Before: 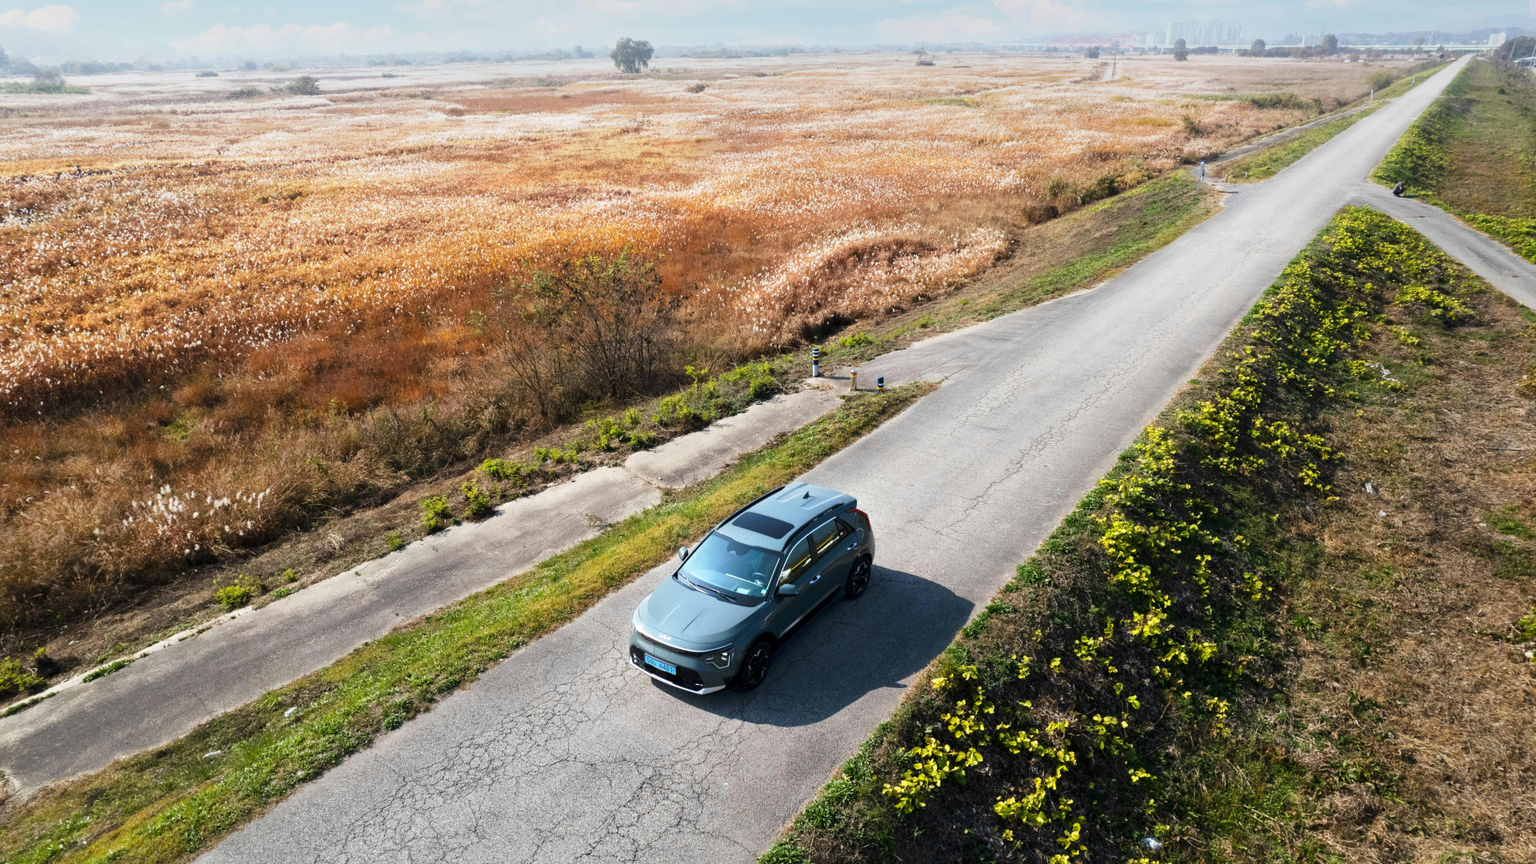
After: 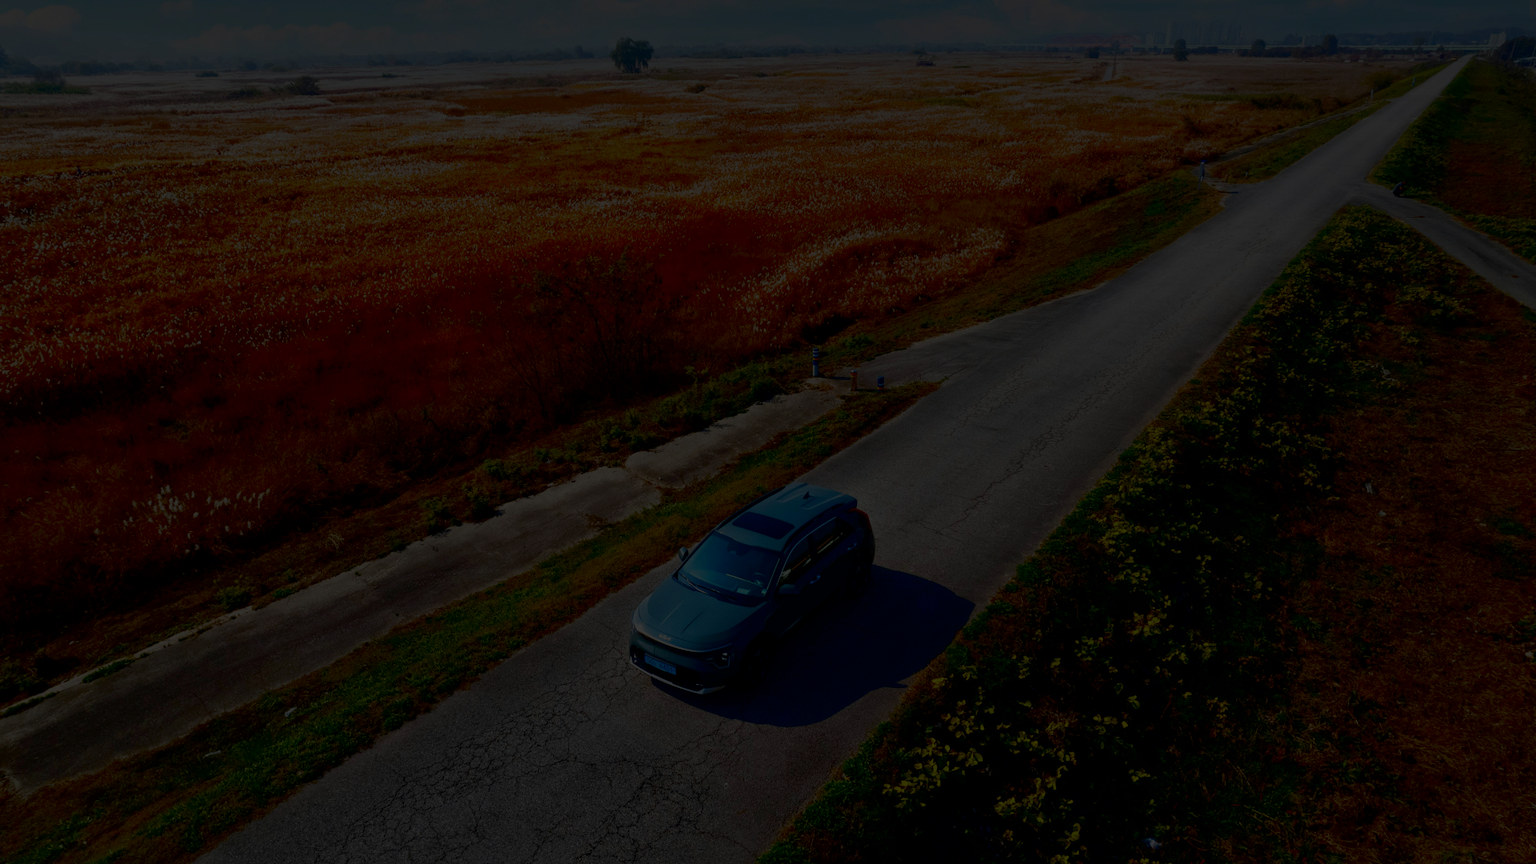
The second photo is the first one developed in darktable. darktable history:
exposure: exposure -2.446 EV, compensate highlight preservation false
contrast brightness saturation: contrast 0.09, brightness -0.59, saturation 0.17
contrast equalizer: octaves 7, y [[0.515 ×6], [0.507 ×6], [0.425 ×6], [0 ×6], [0 ×6]]
vibrance: on, module defaults
